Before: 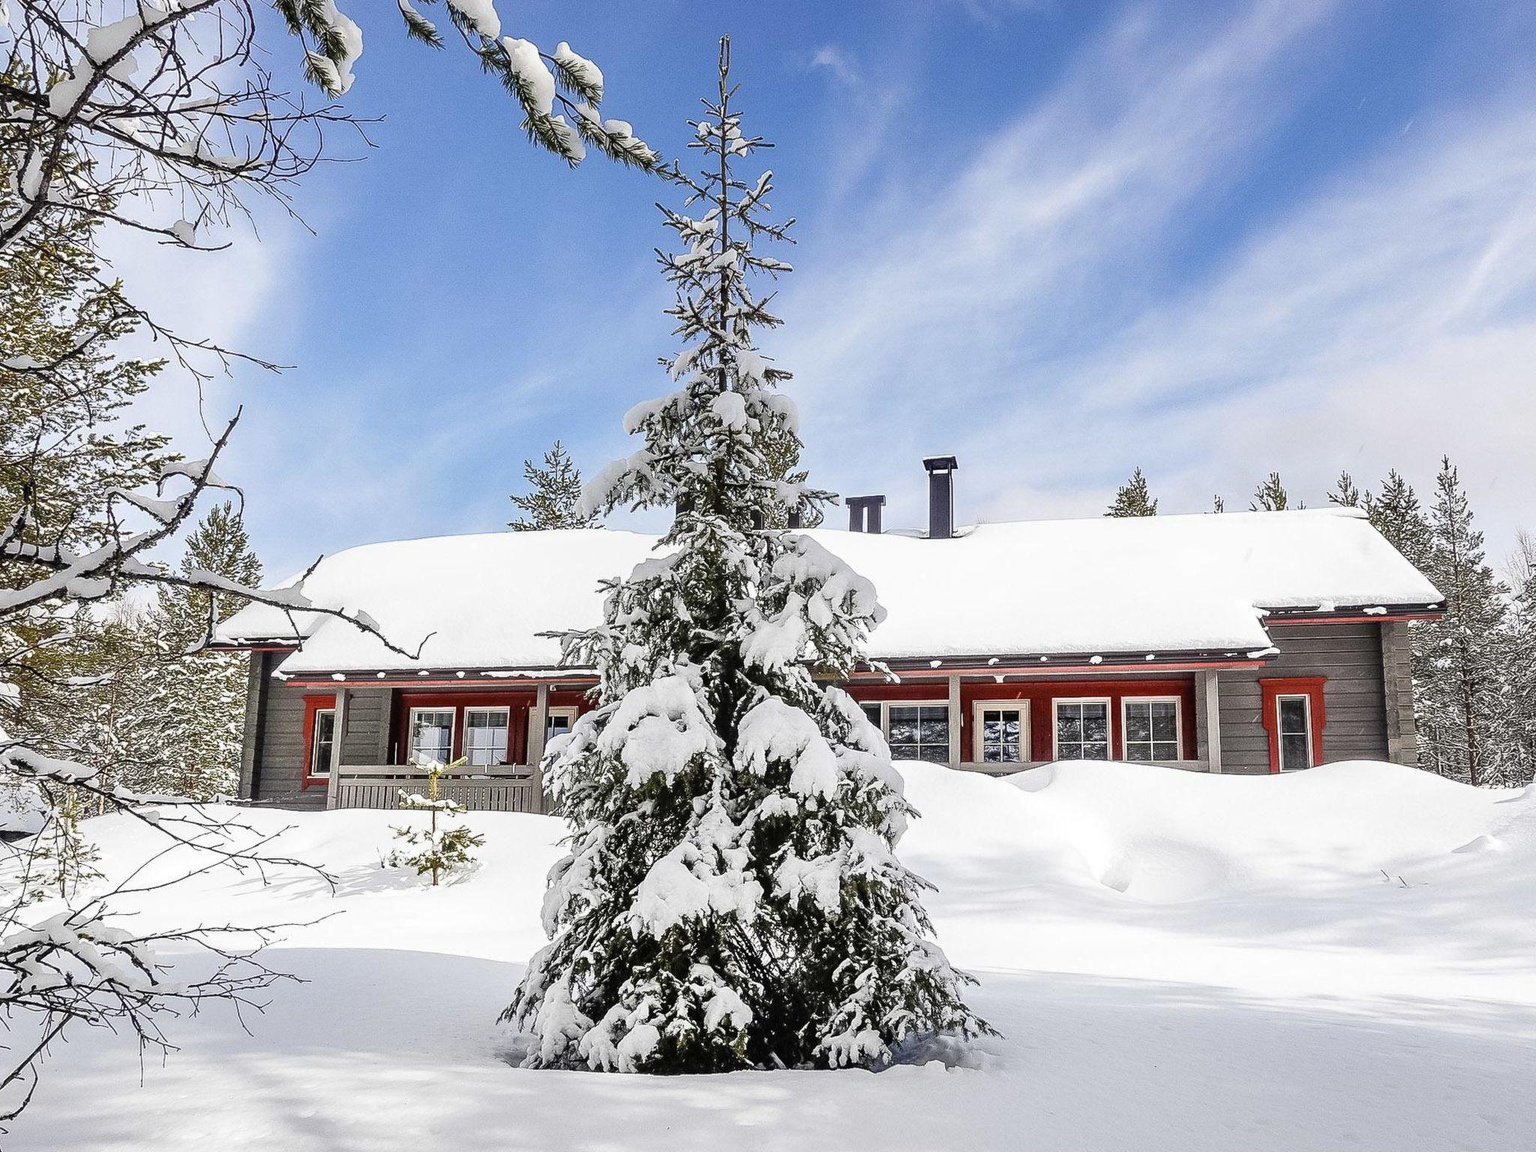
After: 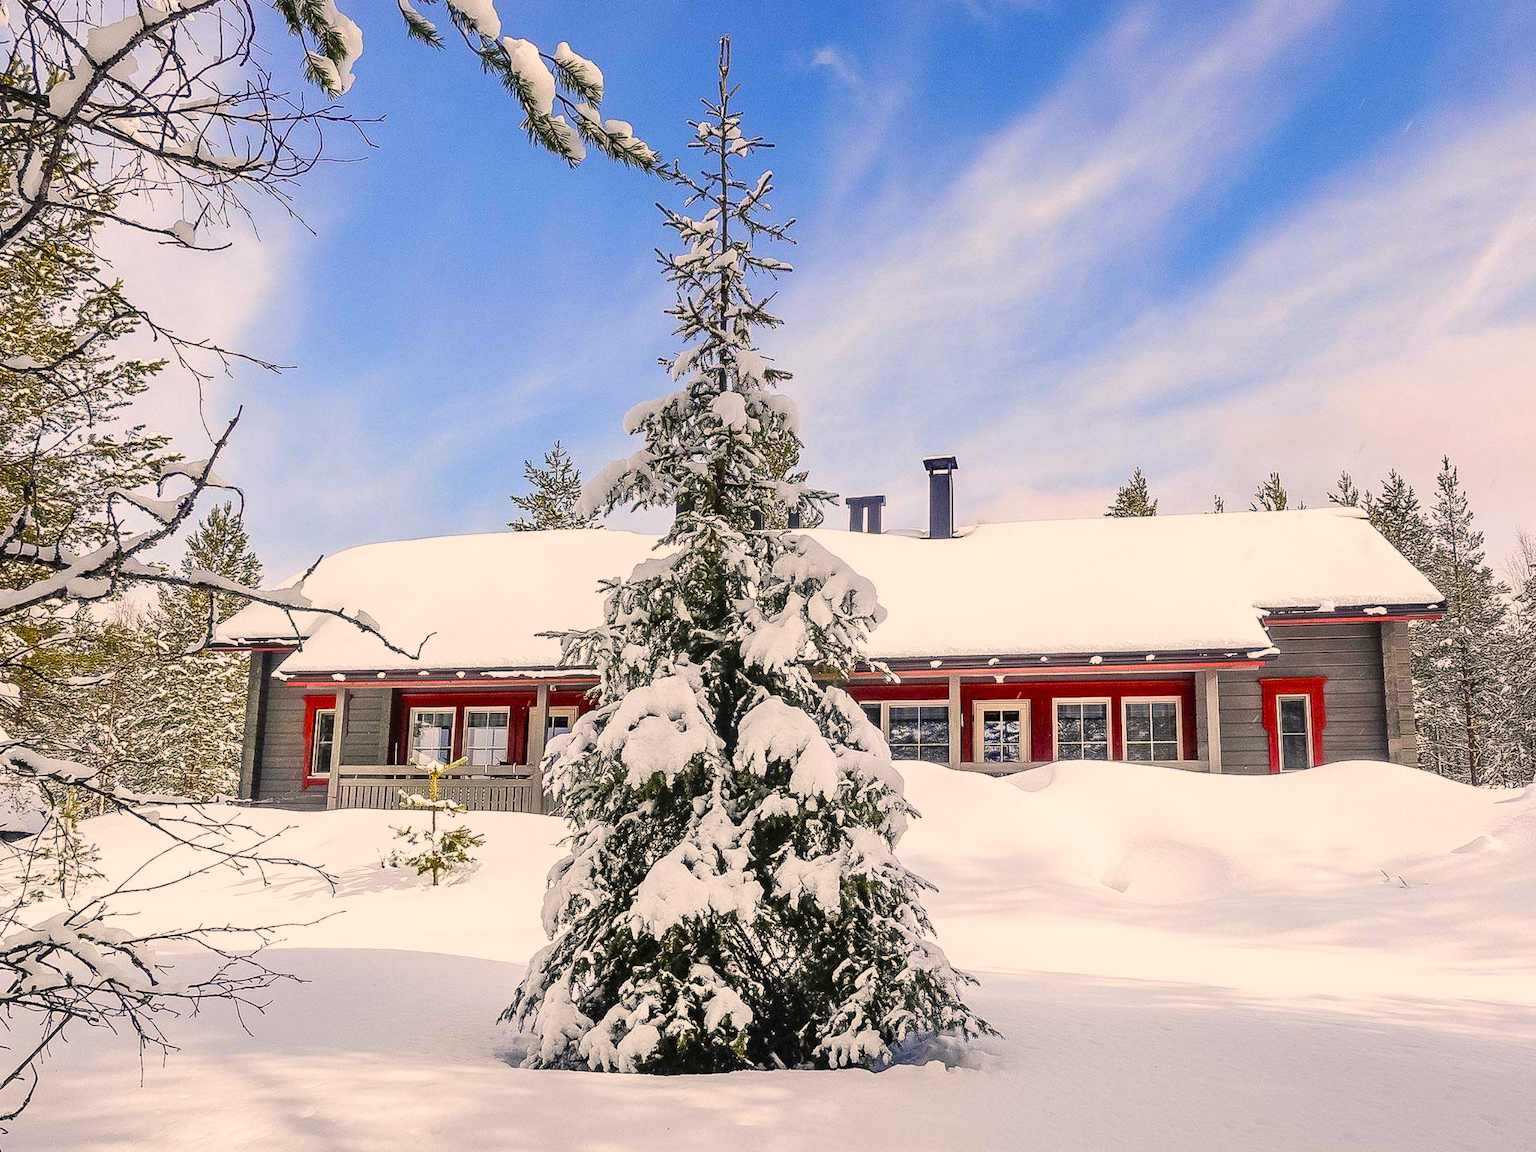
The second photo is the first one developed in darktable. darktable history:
color balance rgb: highlights gain › chroma 3.743%, highlights gain › hue 59.67°, perceptual saturation grading › global saturation 25.364%, contrast -10.197%
color correction: highlights b* 0.029, saturation 1.15
levels: white 99.92%, levels [0, 0.476, 0.951]
